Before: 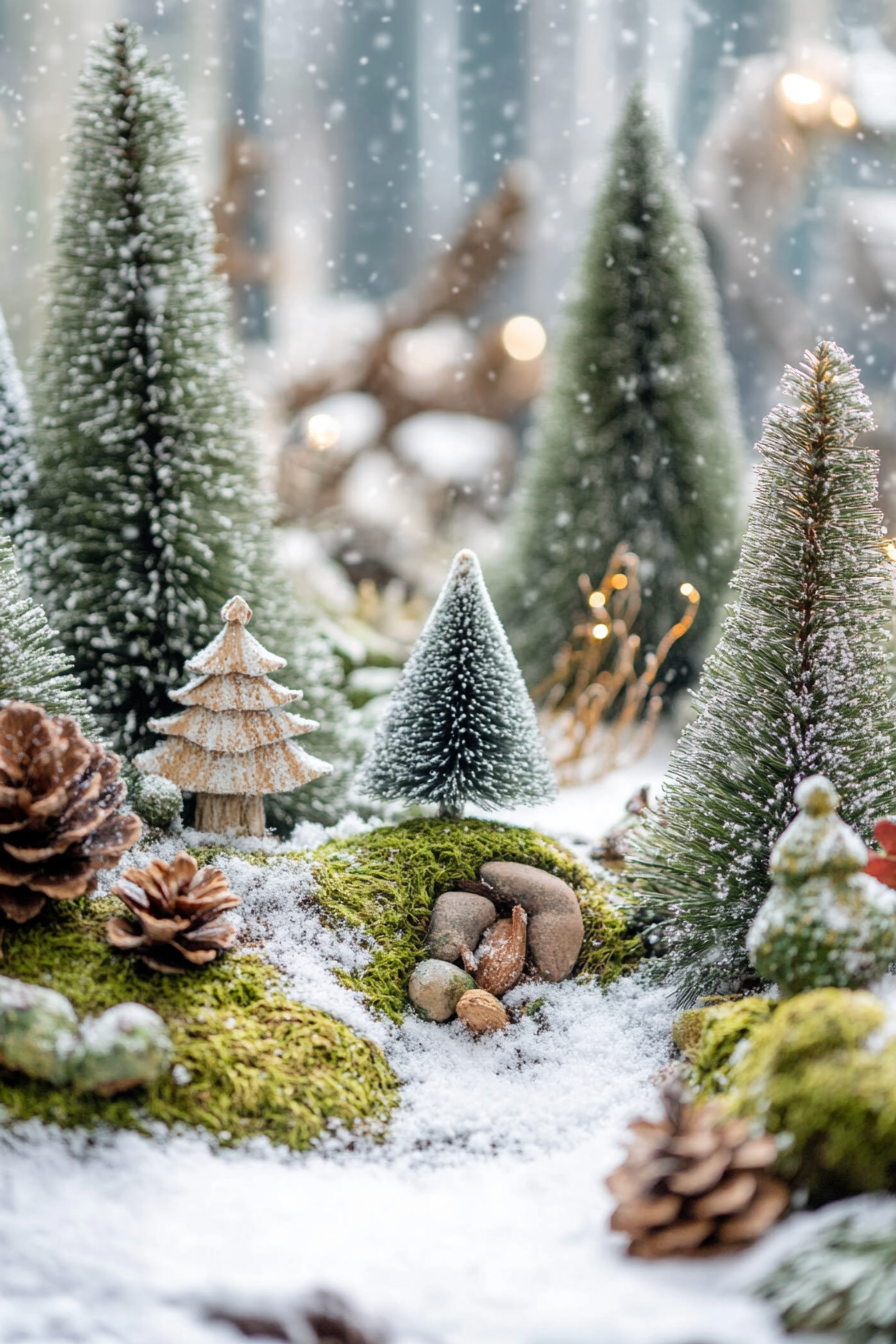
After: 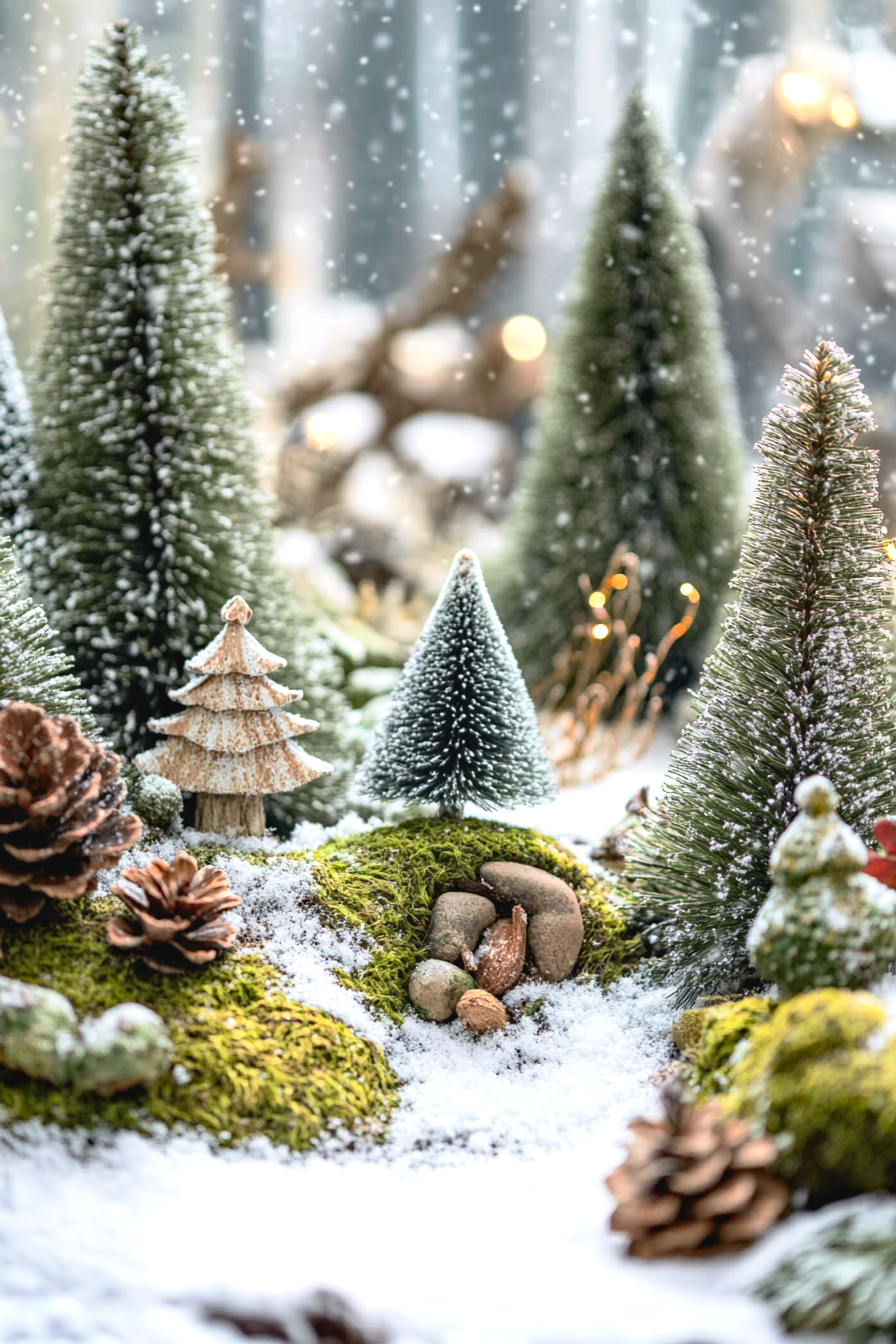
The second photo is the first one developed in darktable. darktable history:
exposure: exposure 0.376 EV, compensate highlight preservation false
tone curve: curves: ch0 [(0, 0.038) (0.193, 0.212) (0.461, 0.502) (0.634, 0.709) (0.852, 0.89) (1, 0.967)]; ch1 [(0, 0) (0.35, 0.356) (0.45, 0.453) (0.504, 0.503) (0.532, 0.524) (0.558, 0.555) (0.735, 0.762) (1, 1)]; ch2 [(0, 0) (0.281, 0.266) (0.456, 0.469) (0.5, 0.5) (0.533, 0.545) (0.606, 0.598) (0.646, 0.654) (1, 1)], color space Lab, independent channels, preserve colors none
base curve: curves: ch0 [(0, 0) (0.595, 0.418) (1, 1)], preserve colors none
haze removal: strength 0.29, distance 0.25, compatibility mode true, adaptive false
